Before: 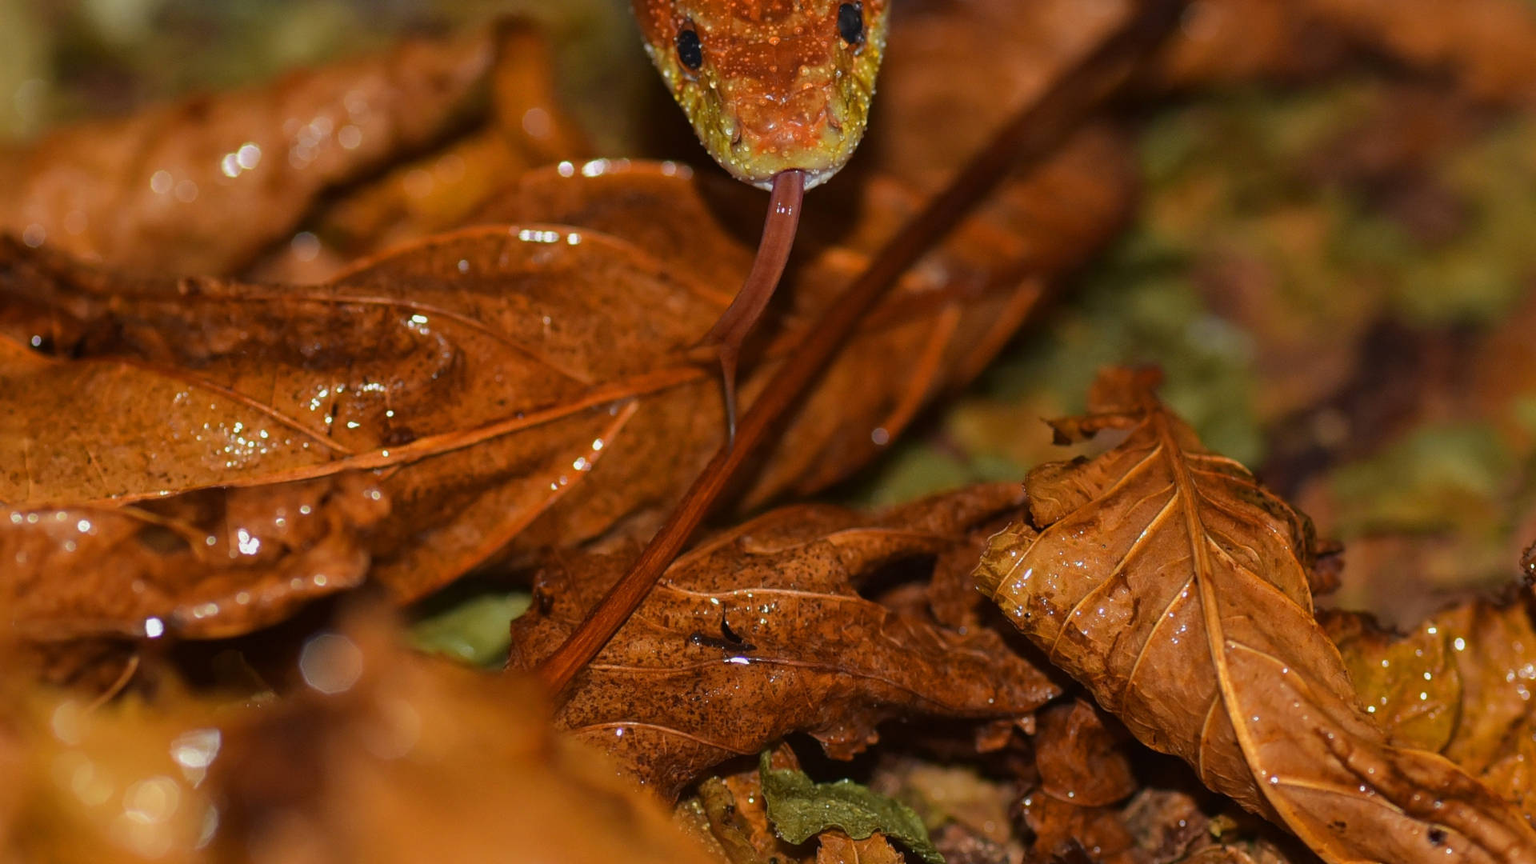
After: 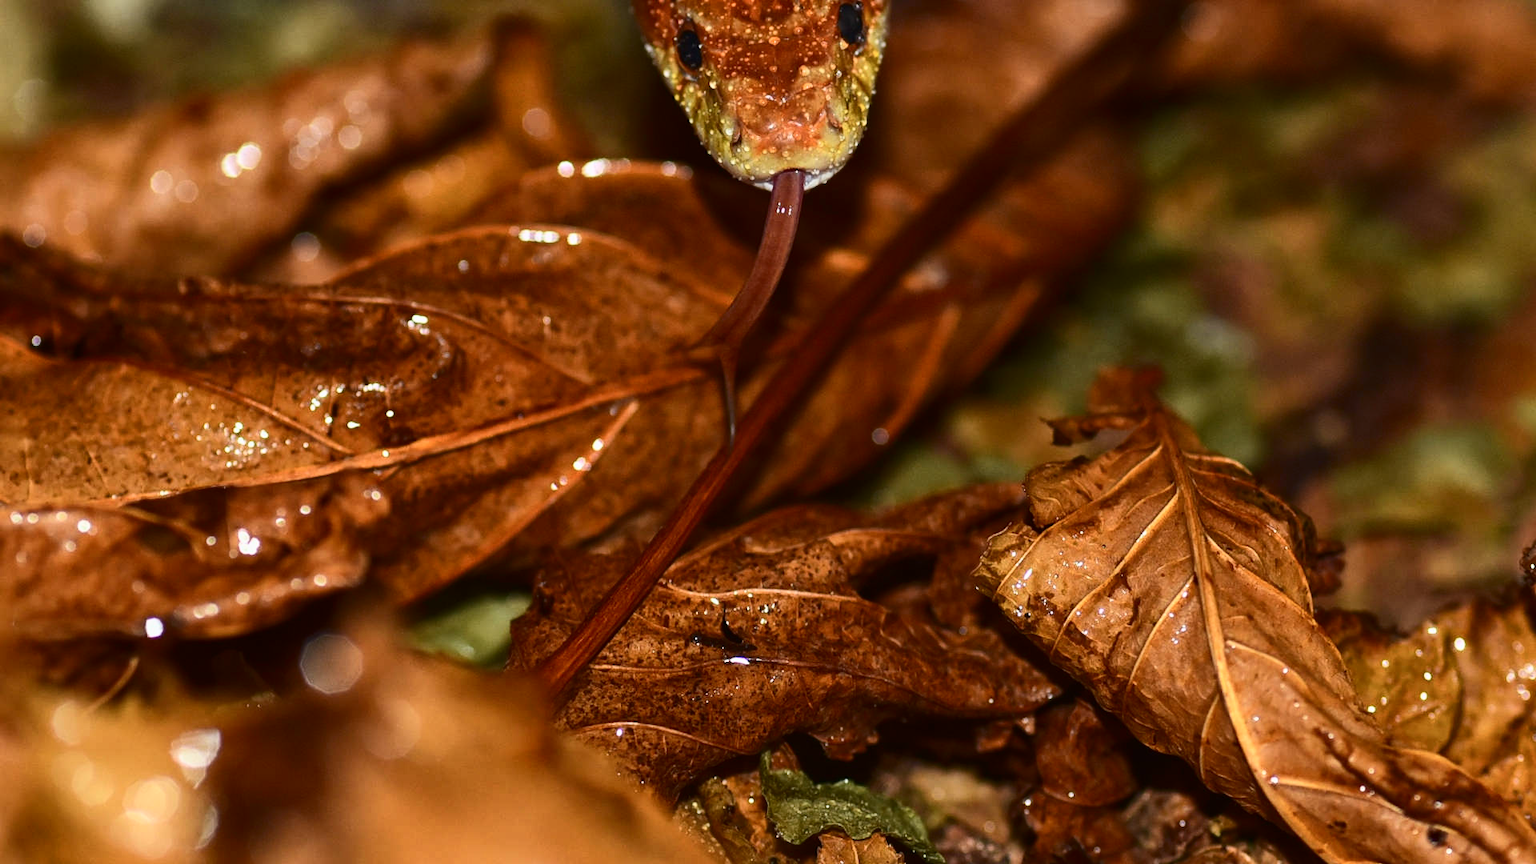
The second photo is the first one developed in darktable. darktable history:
contrast brightness saturation: contrast 0.377, brightness 0.11
